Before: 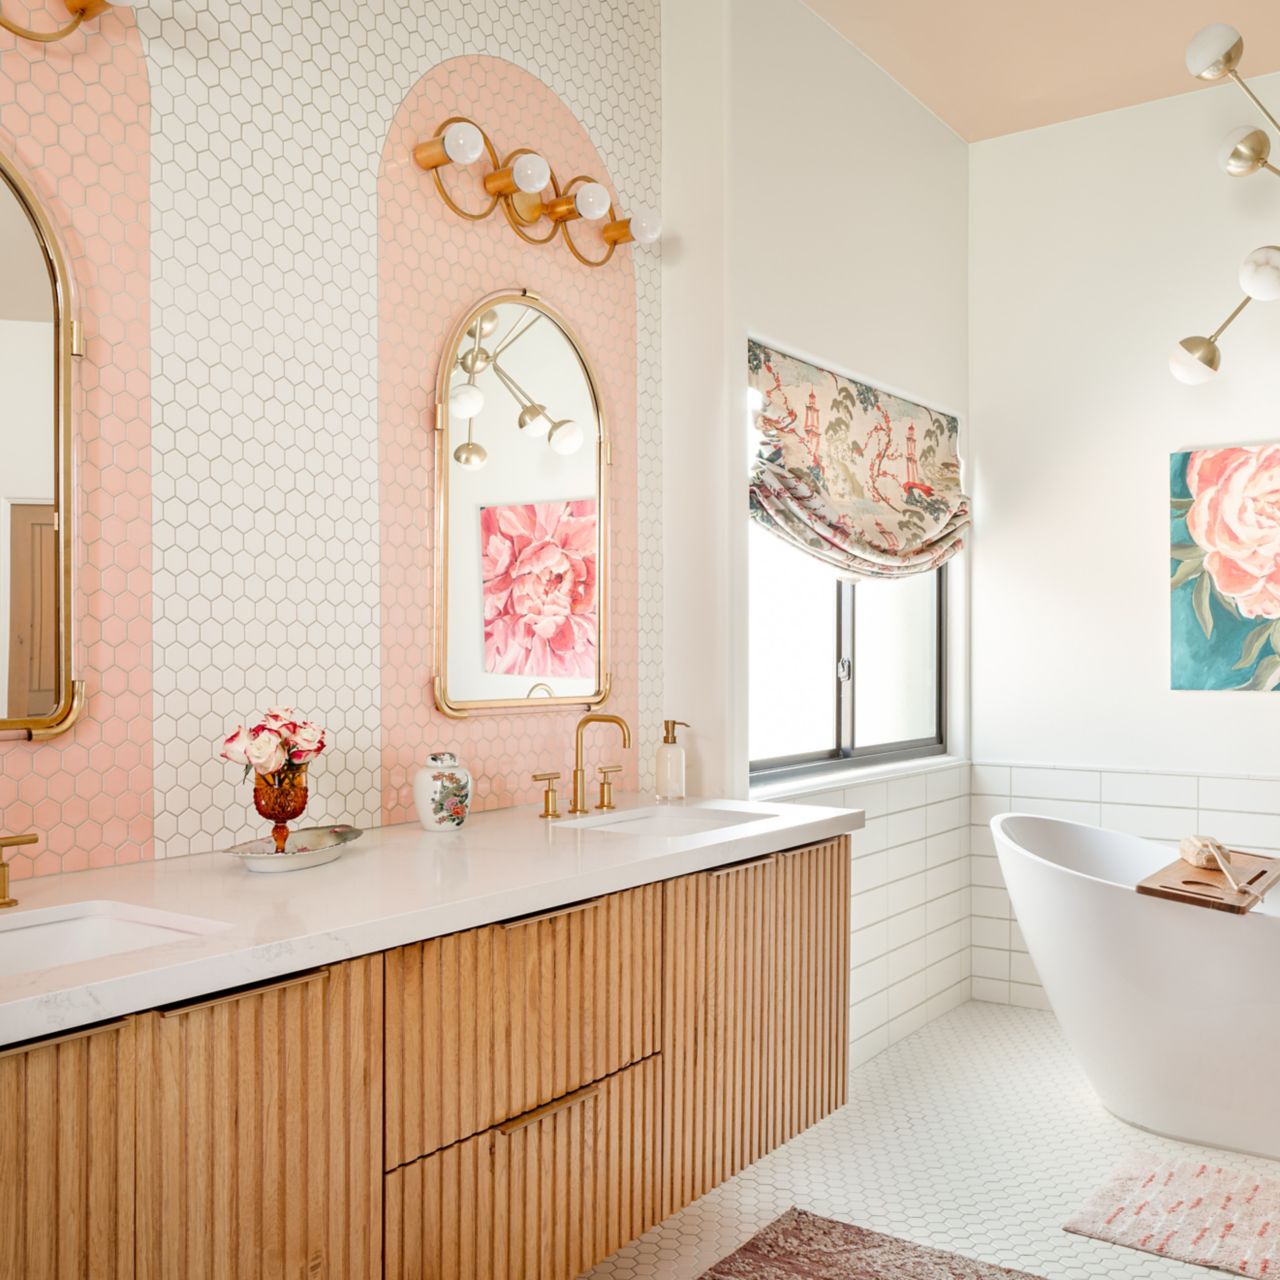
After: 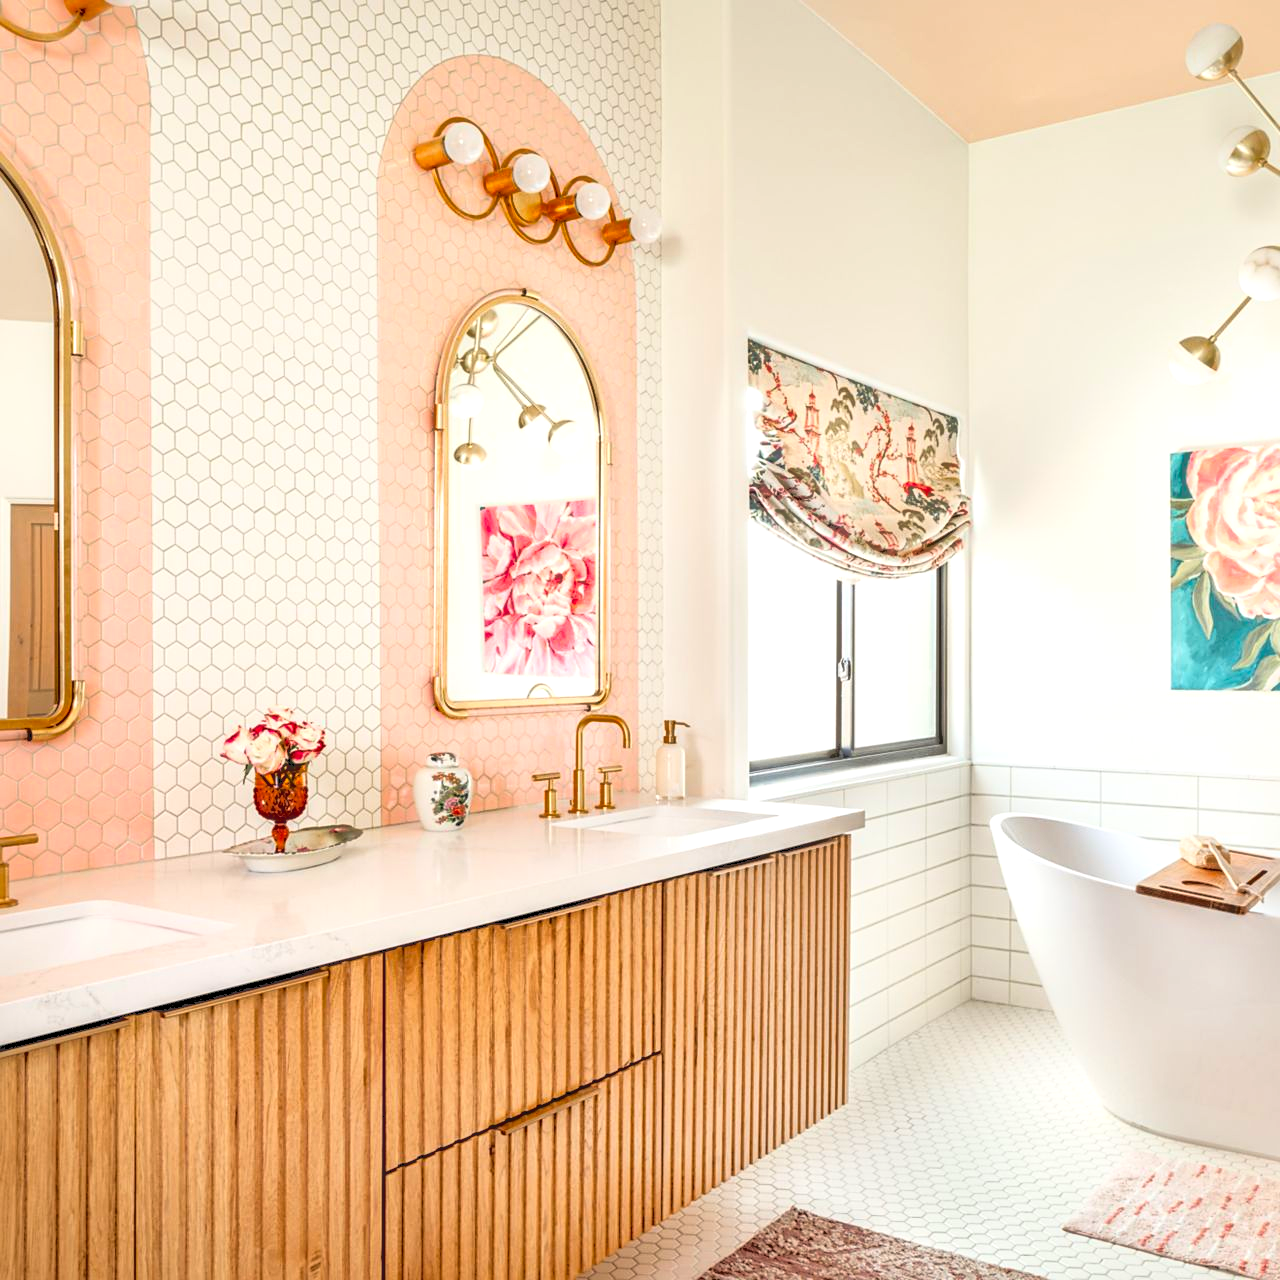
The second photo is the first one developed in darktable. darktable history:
tone curve: curves: ch0 [(0, 0) (0.003, 0.177) (0.011, 0.177) (0.025, 0.176) (0.044, 0.178) (0.069, 0.186) (0.1, 0.194) (0.136, 0.203) (0.177, 0.223) (0.224, 0.255) (0.277, 0.305) (0.335, 0.383) (0.399, 0.467) (0.468, 0.546) (0.543, 0.616) (0.623, 0.694) (0.709, 0.764) (0.801, 0.834) (0.898, 0.901) (1, 1)], color space Lab, independent channels, preserve colors none
sharpen: amount 0.211
exposure: black level correction 0.001, compensate highlight preservation false
base curve: curves: ch0 [(0, 0) (0.028, 0.03) (0.121, 0.232) (0.46, 0.748) (0.859, 0.968) (1, 1)]
shadows and highlights: on, module defaults
local contrast: detail 150%
